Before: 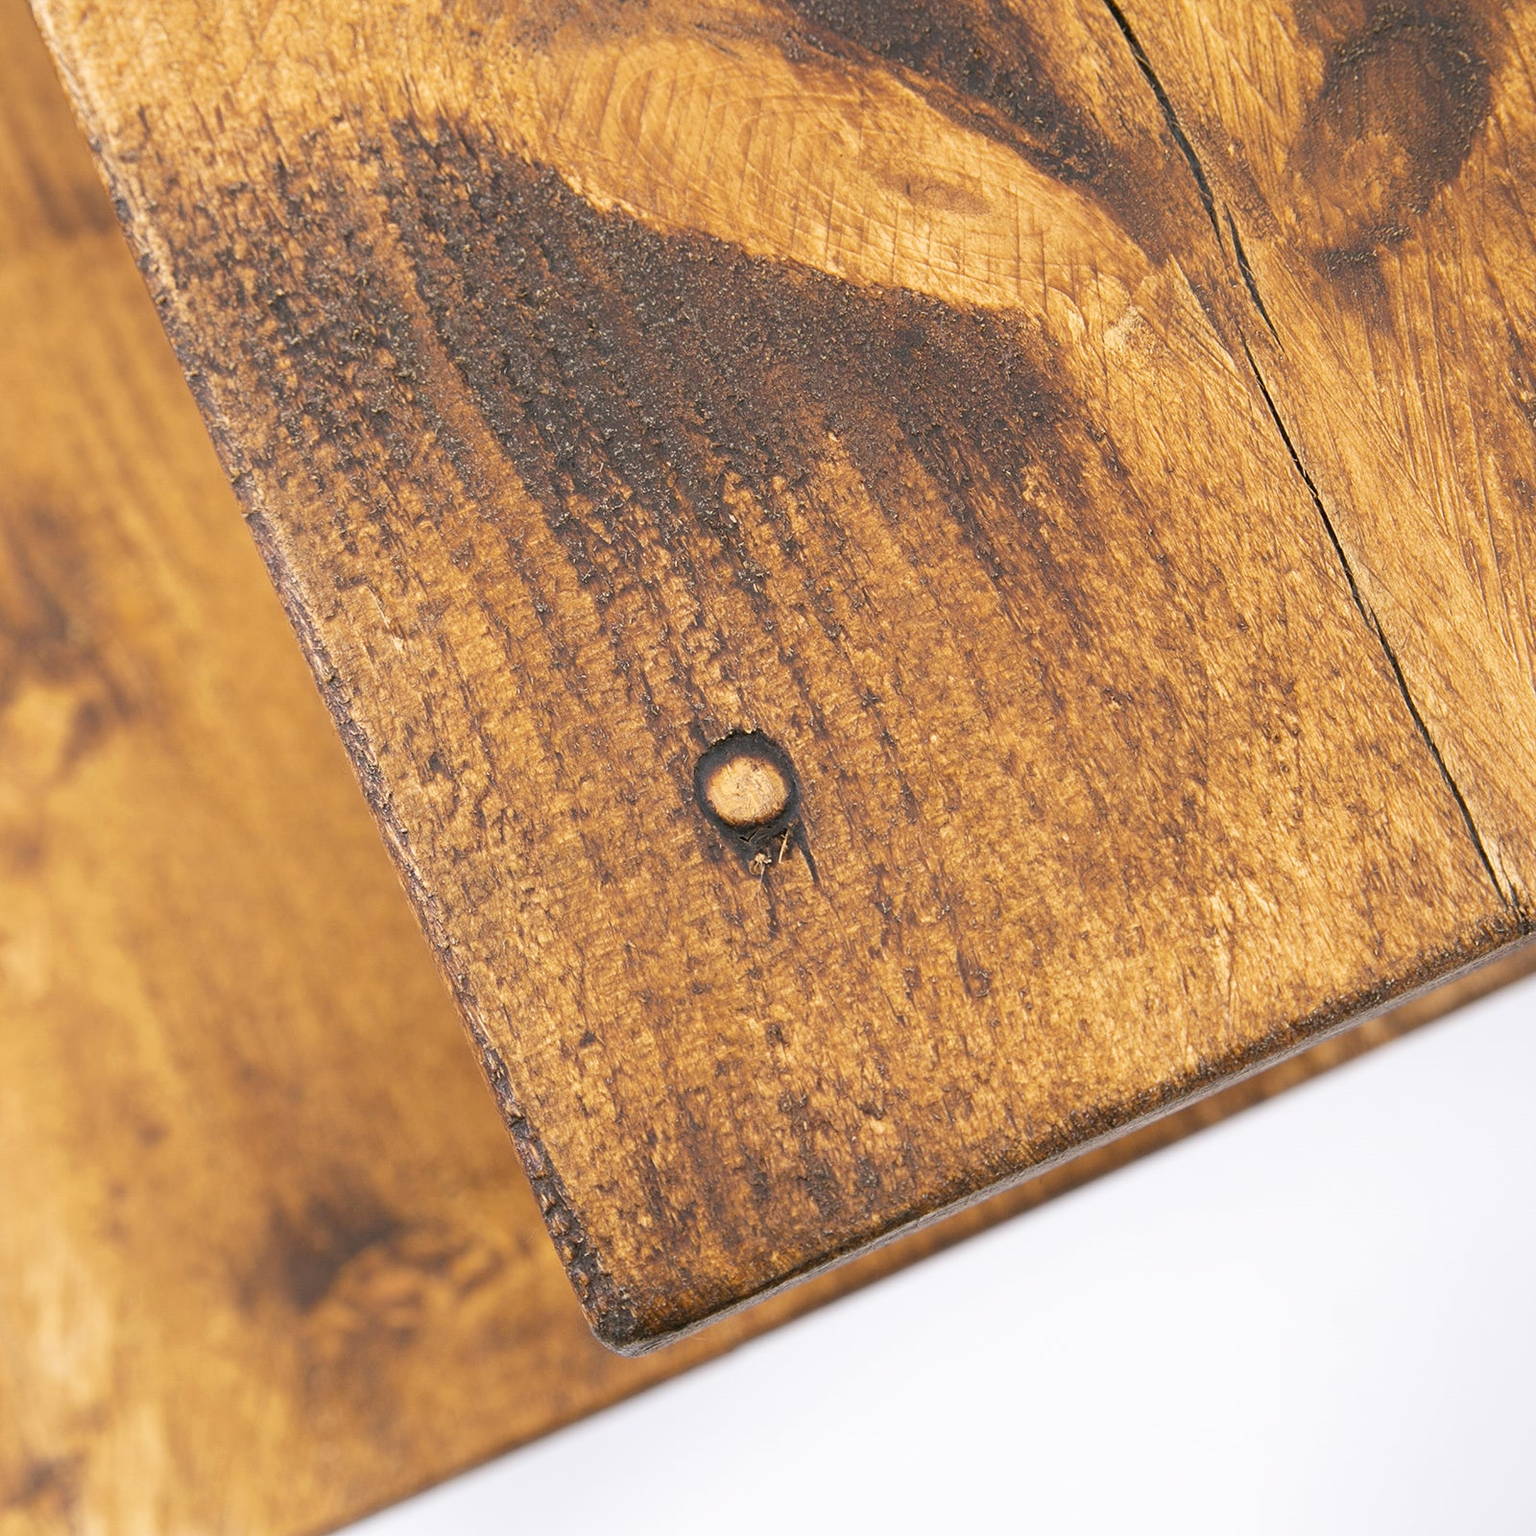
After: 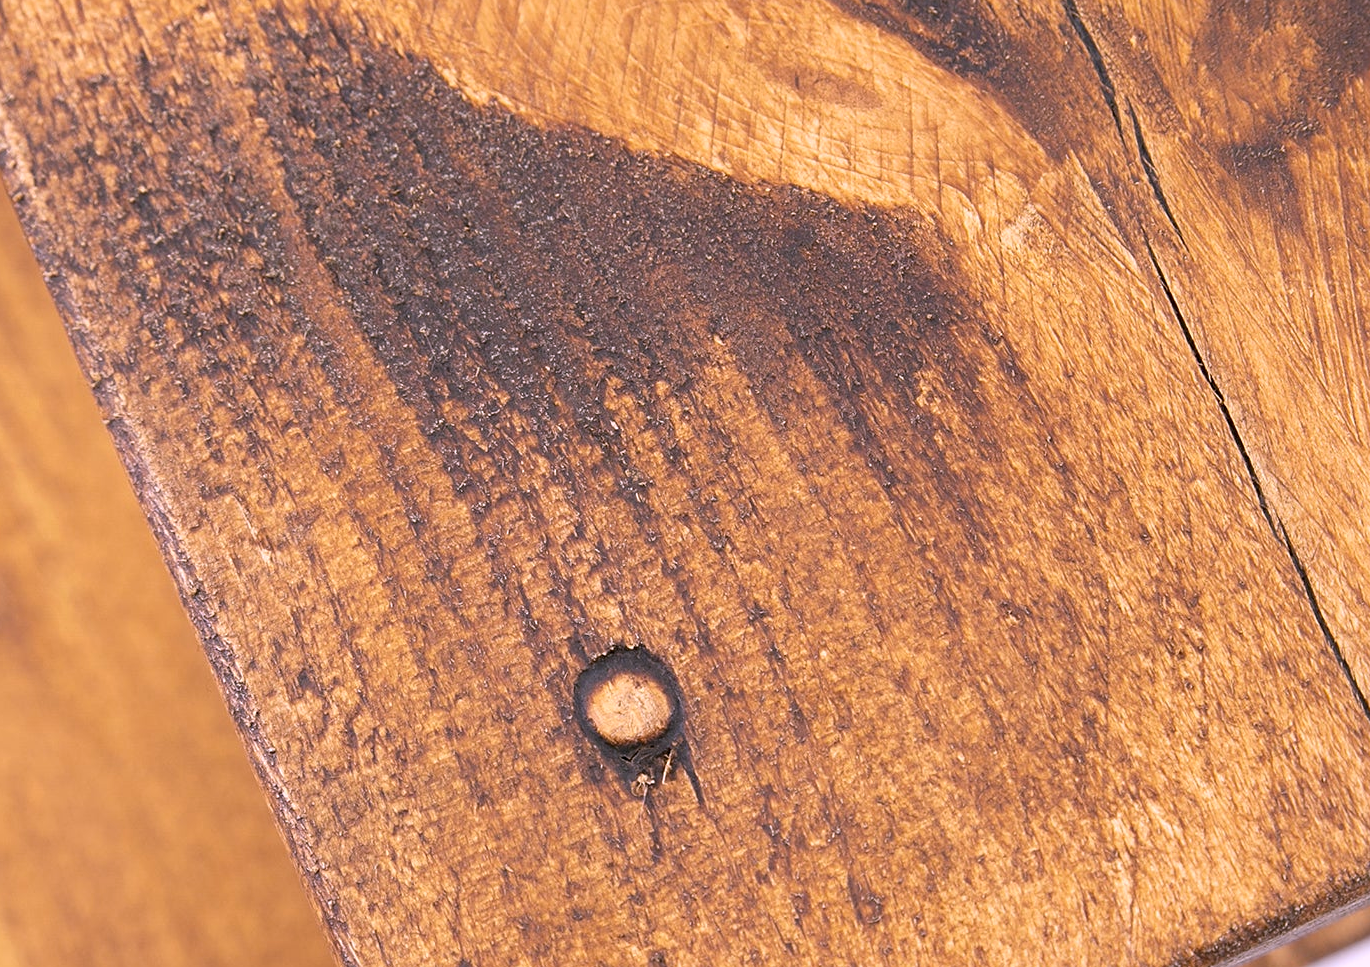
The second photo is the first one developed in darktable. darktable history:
crop and rotate: left 9.345%, top 7.22%, right 4.982%, bottom 32.331%
white balance: red 1.066, blue 1.119
sharpen: amount 0.2
